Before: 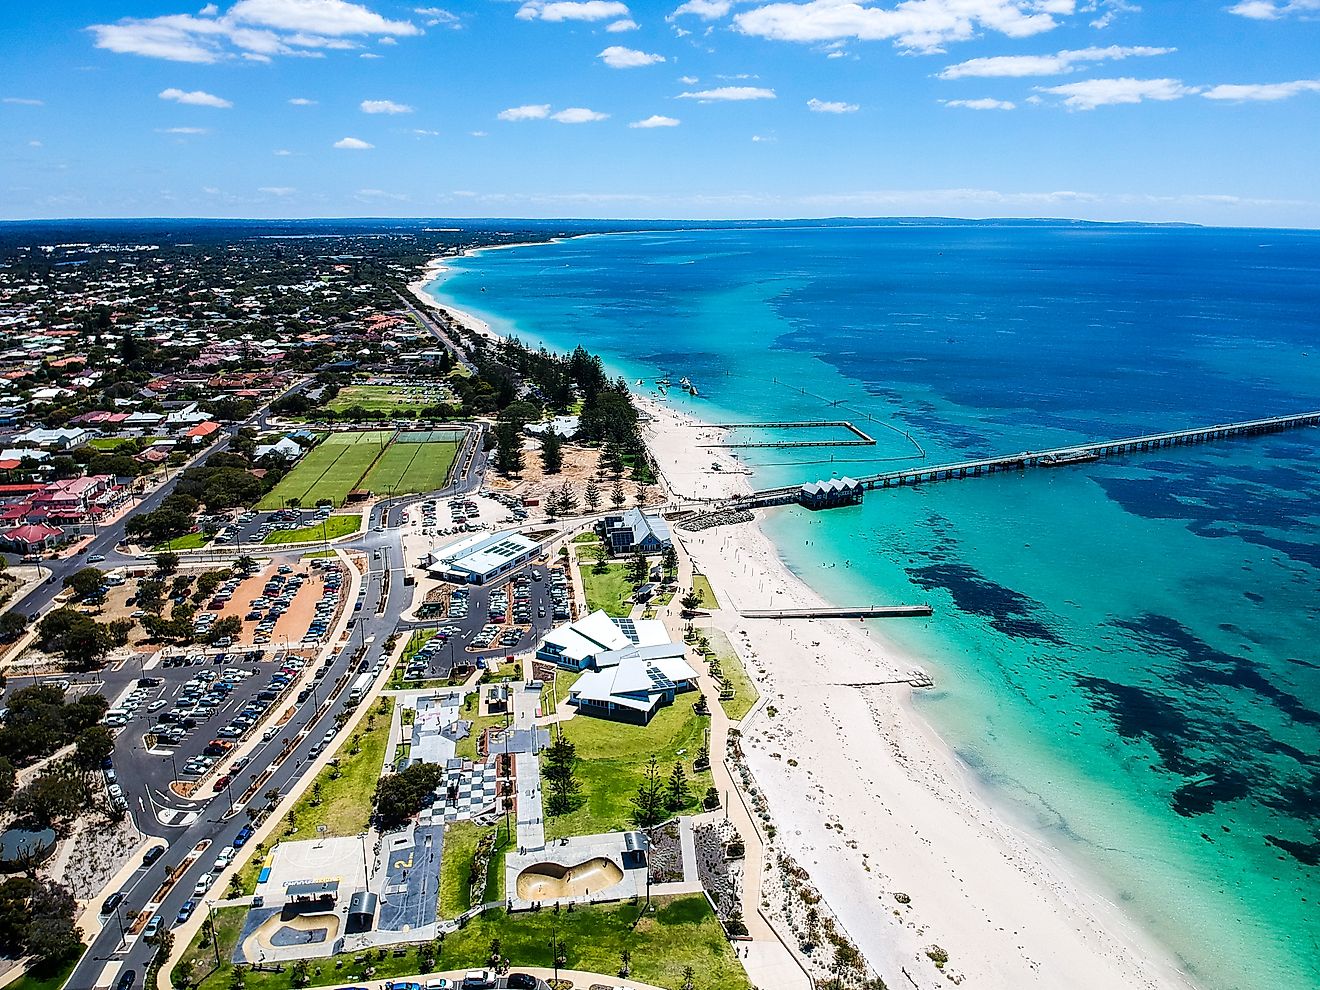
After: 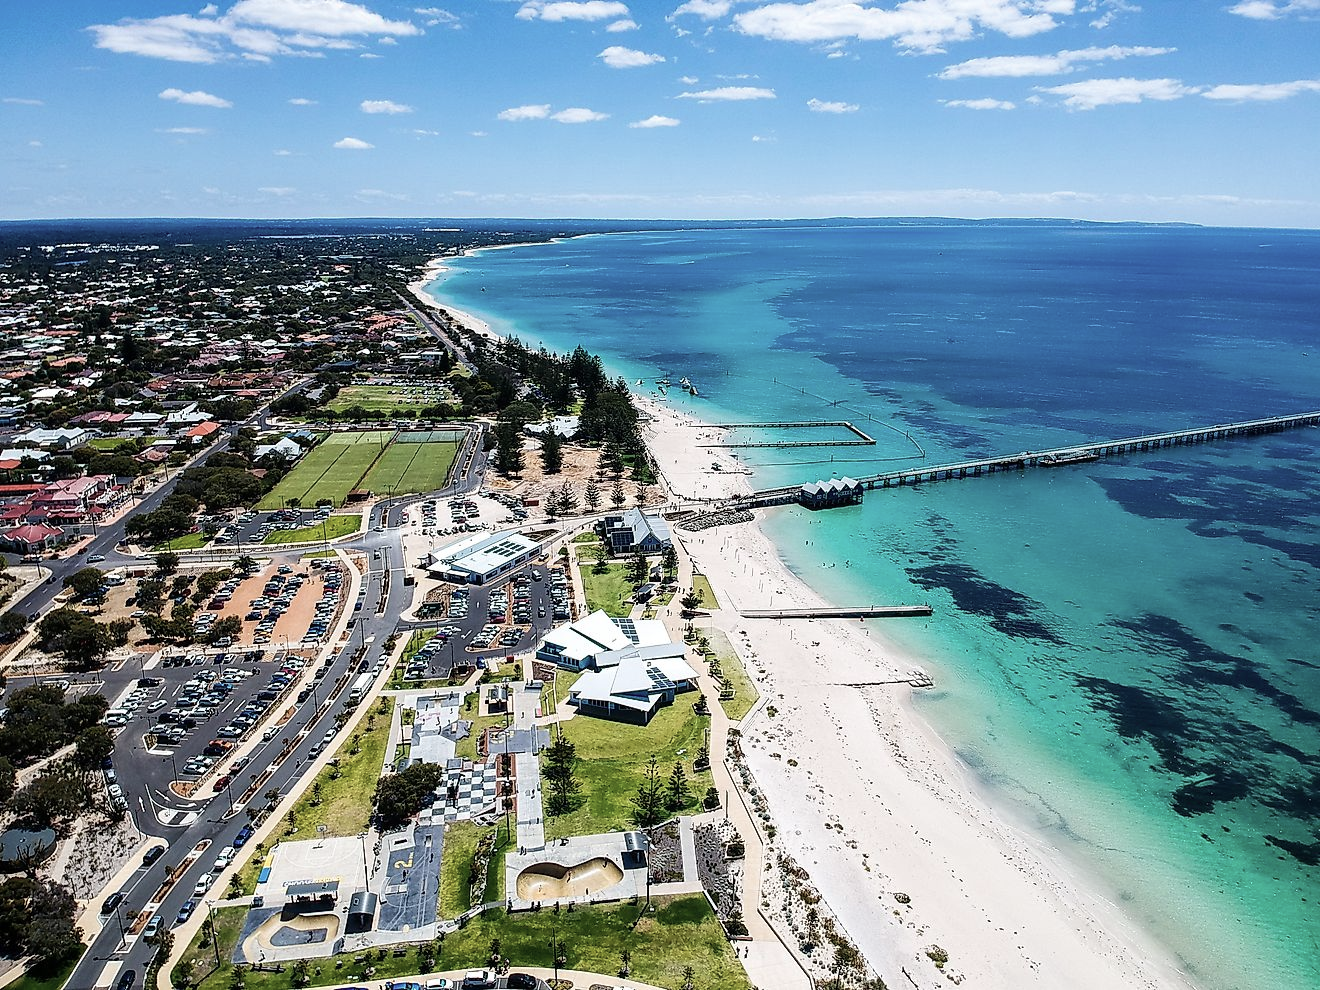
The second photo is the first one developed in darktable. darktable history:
color correction: highlights b* -0.046, saturation 0.769
